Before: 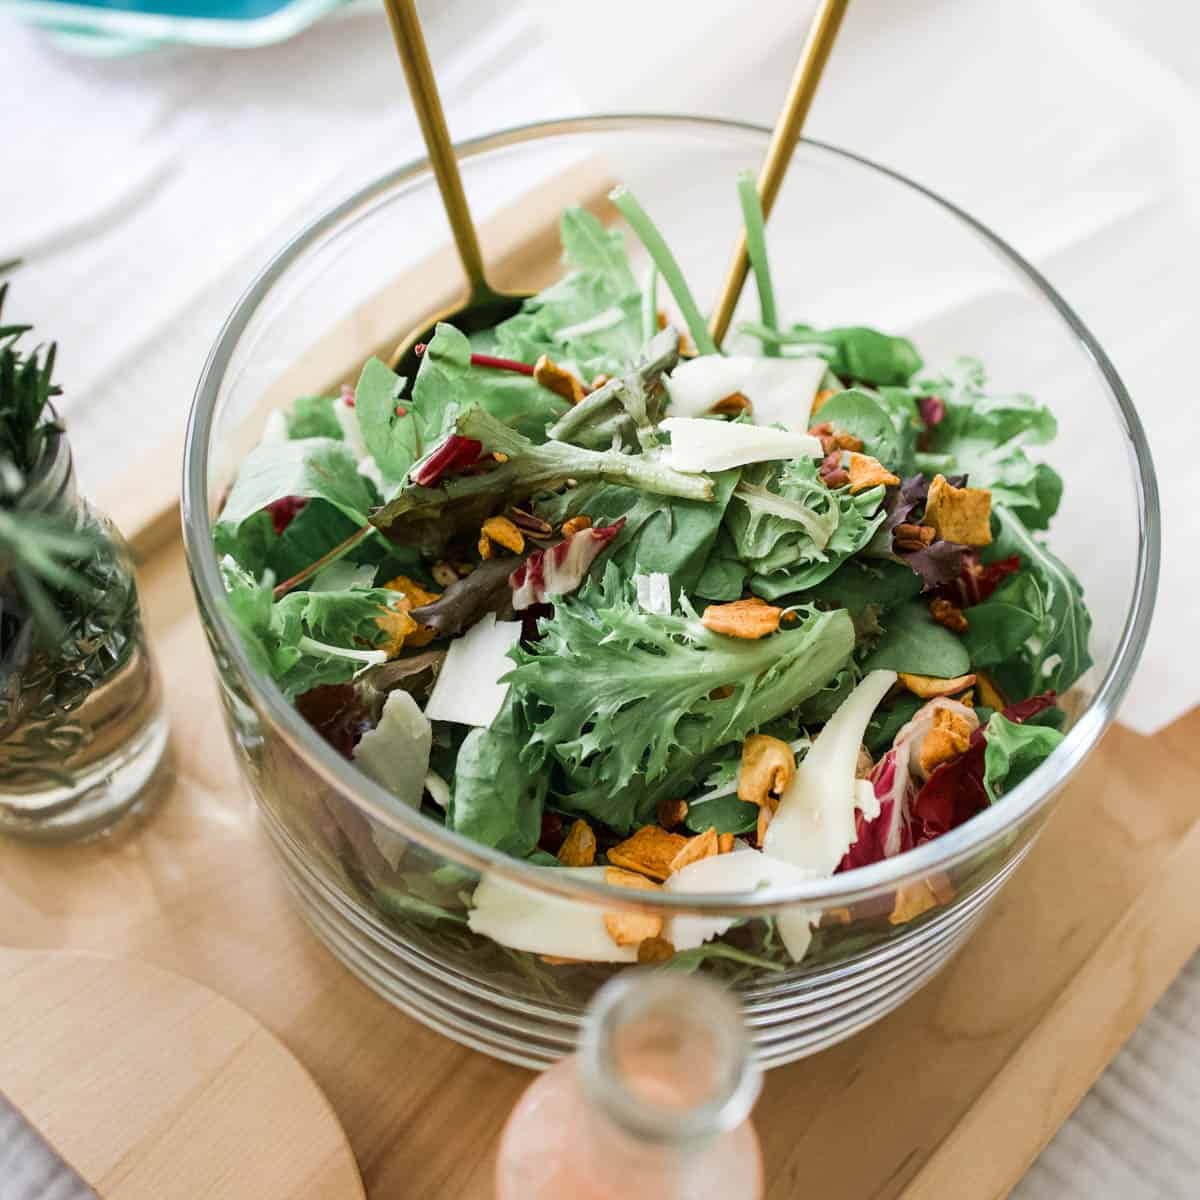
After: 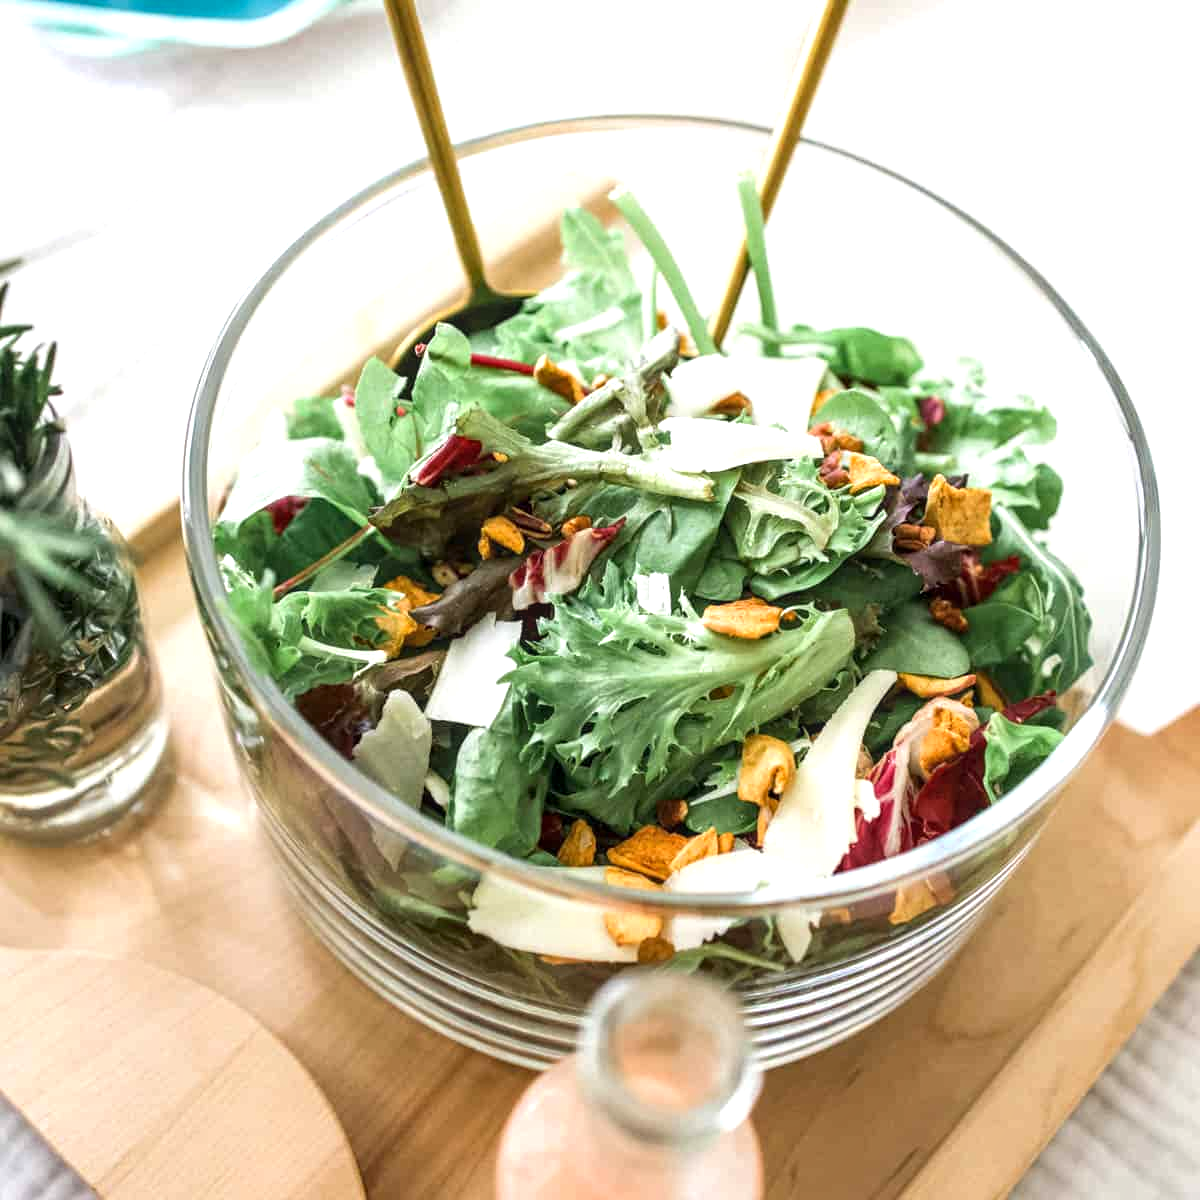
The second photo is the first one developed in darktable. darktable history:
exposure: exposure 0.564 EV, compensate highlight preservation false
local contrast: on, module defaults
